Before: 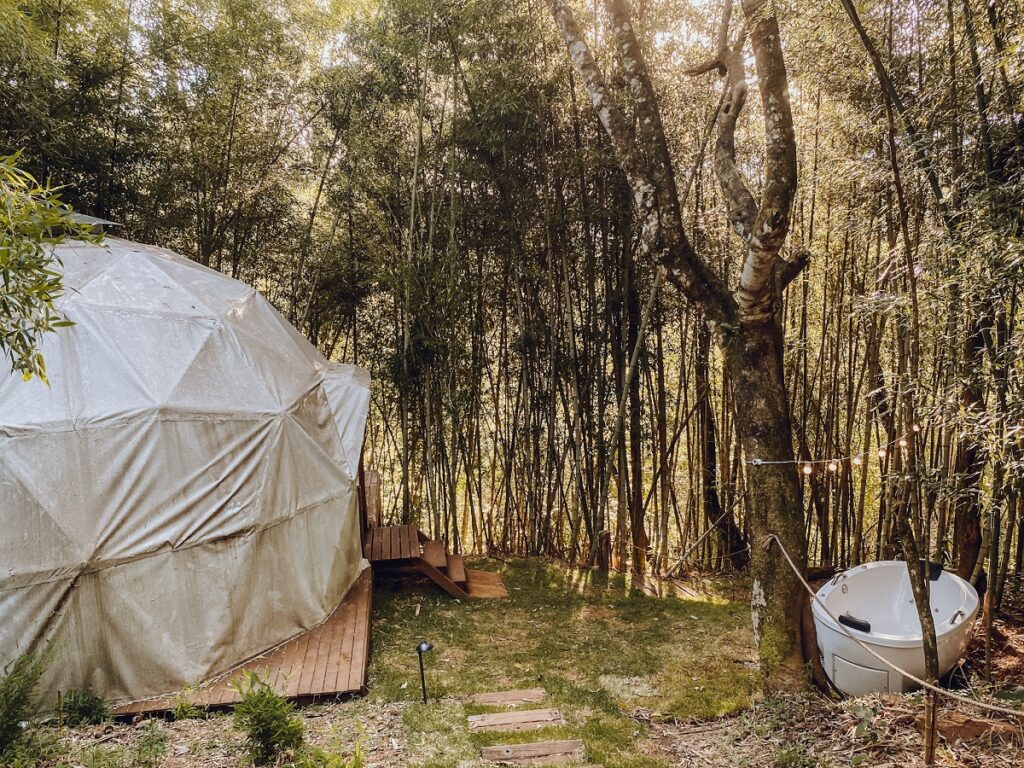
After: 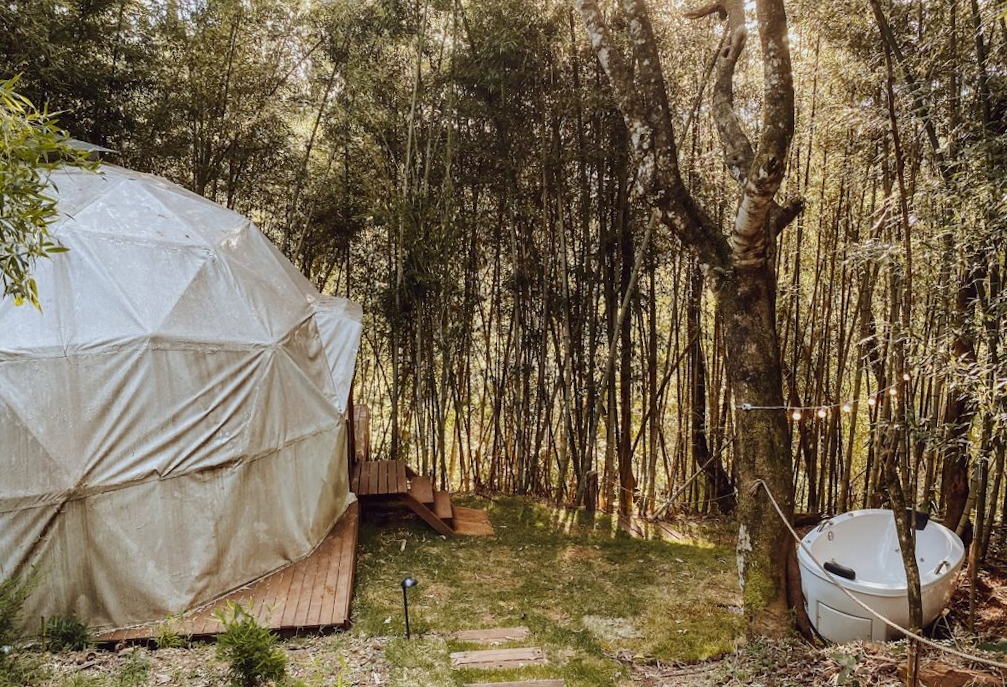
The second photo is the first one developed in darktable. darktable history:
color correction: highlights a* -2.73, highlights b* -2.09, shadows a* 2.41, shadows b* 2.73
crop and rotate: top 6.25%
rotate and perspective: rotation 1.57°, crop left 0.018, crop right 0.982, crop top 0.039, crop bottom 0.961
